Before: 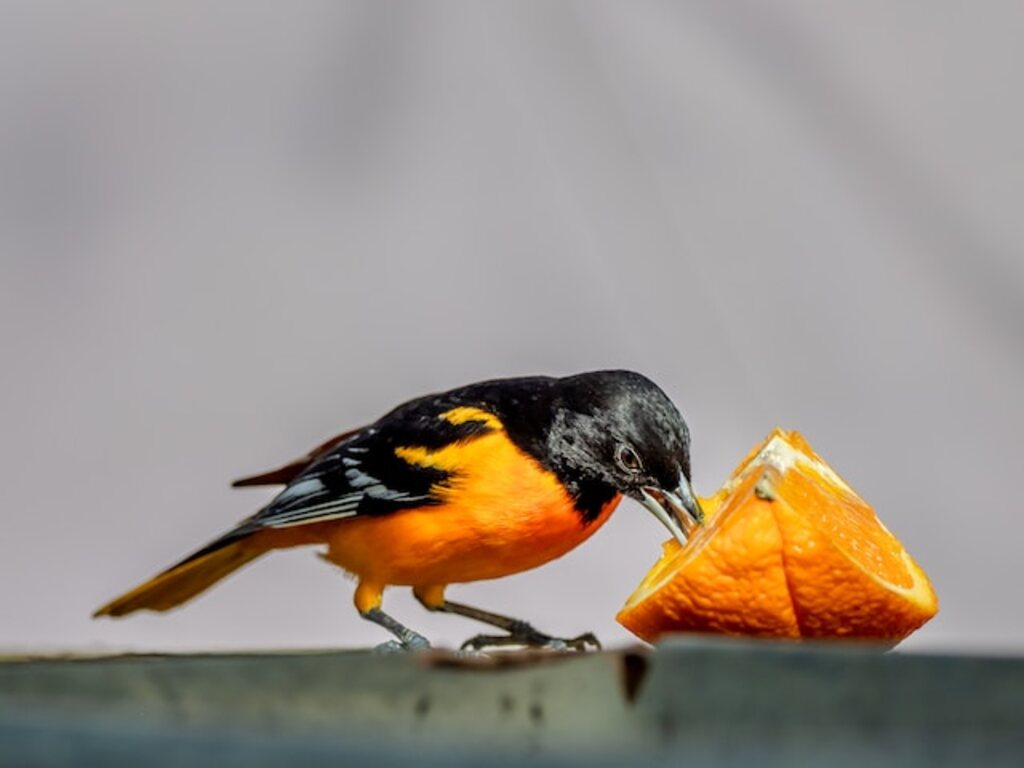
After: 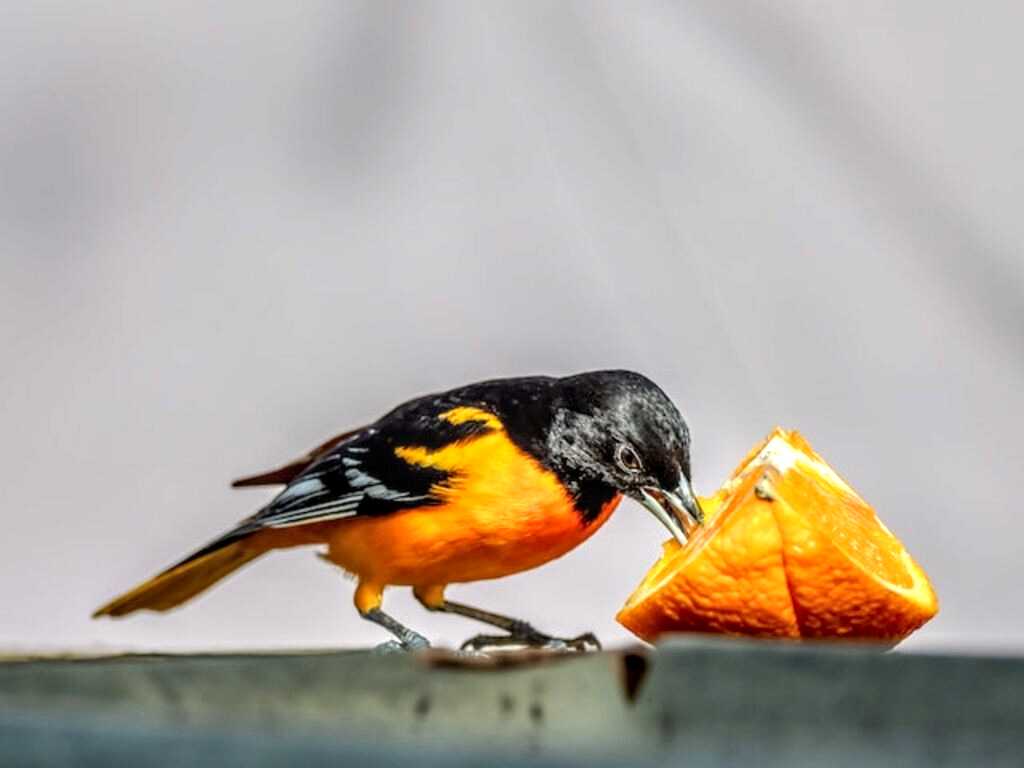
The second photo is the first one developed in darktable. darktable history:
exposure: black level correction 0, exposure 0.498 EV, compensate exposure bias true, compensate highlight preservation false
local contrast: detail 130%
